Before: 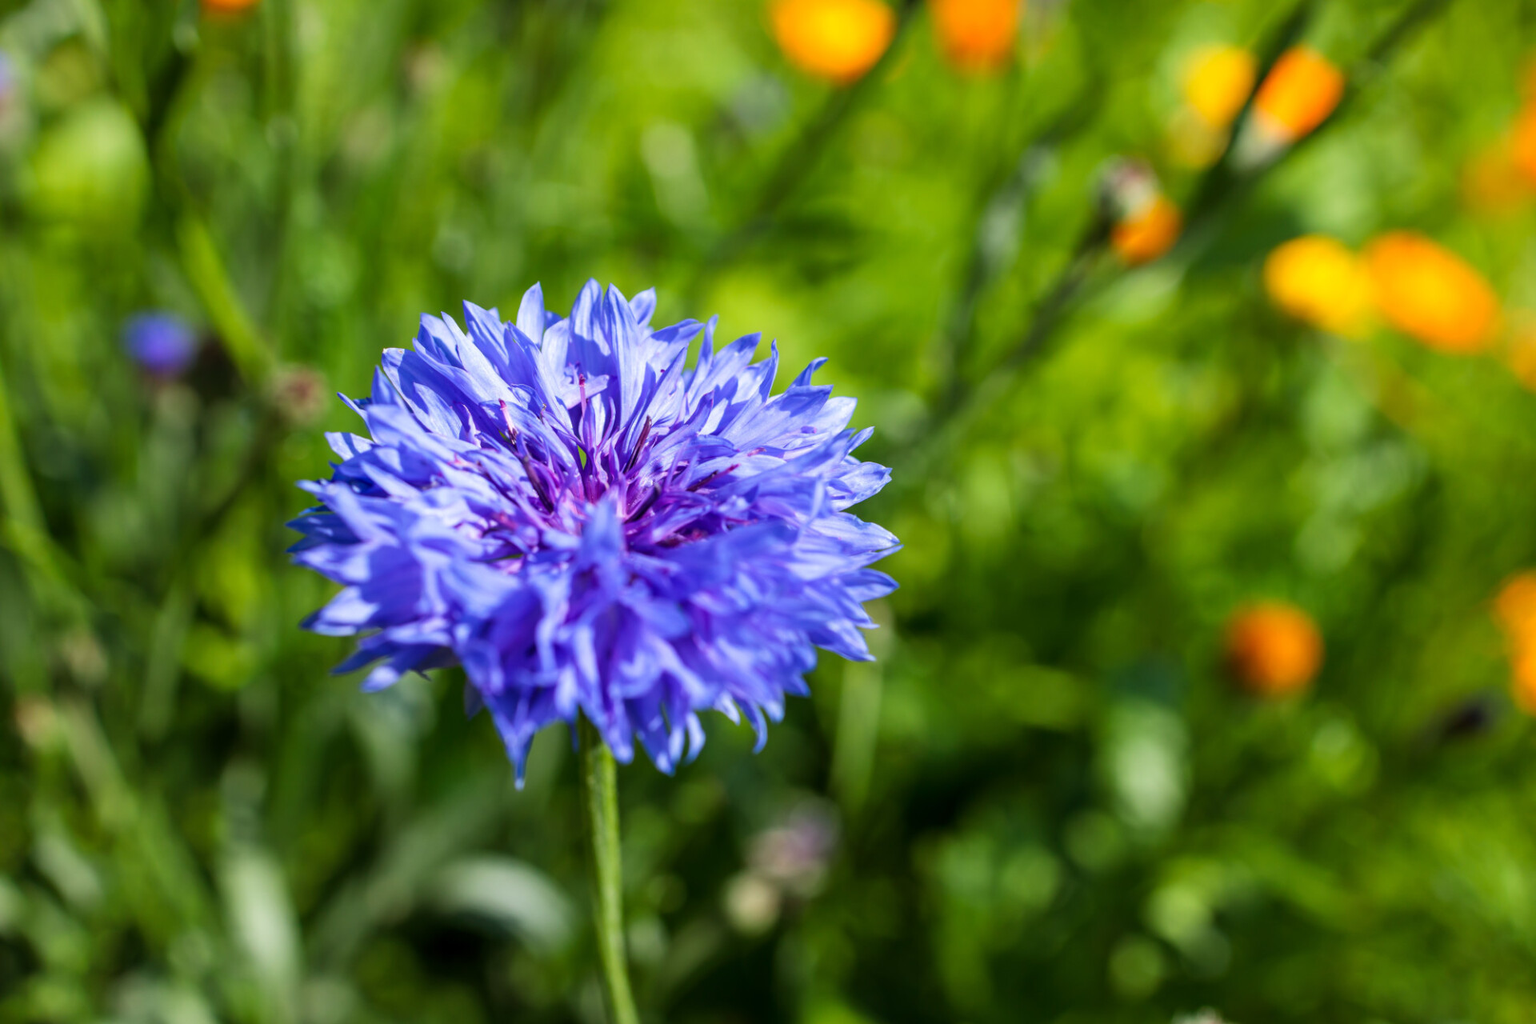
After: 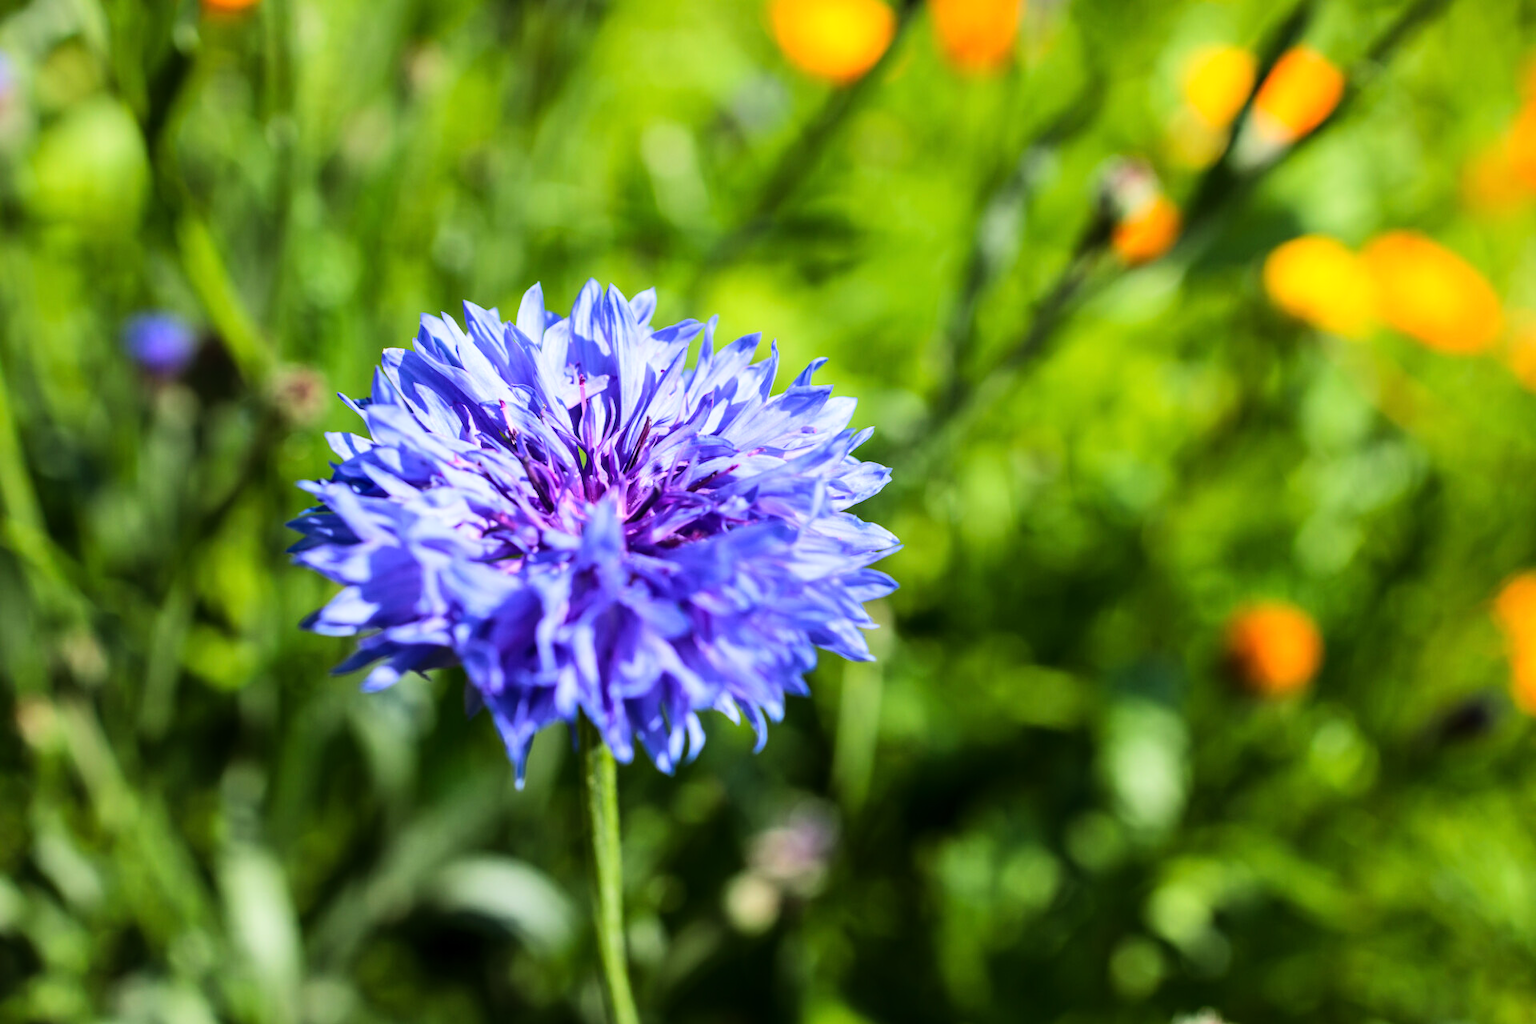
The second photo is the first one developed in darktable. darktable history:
color correction: highlights b* -0.051
base curve: curves: ch0 [(0, 0) (0.032, 0.025) (0.121, 0.166) (0.206, 0.329) (0.605, 0.79) (1, 1)]
